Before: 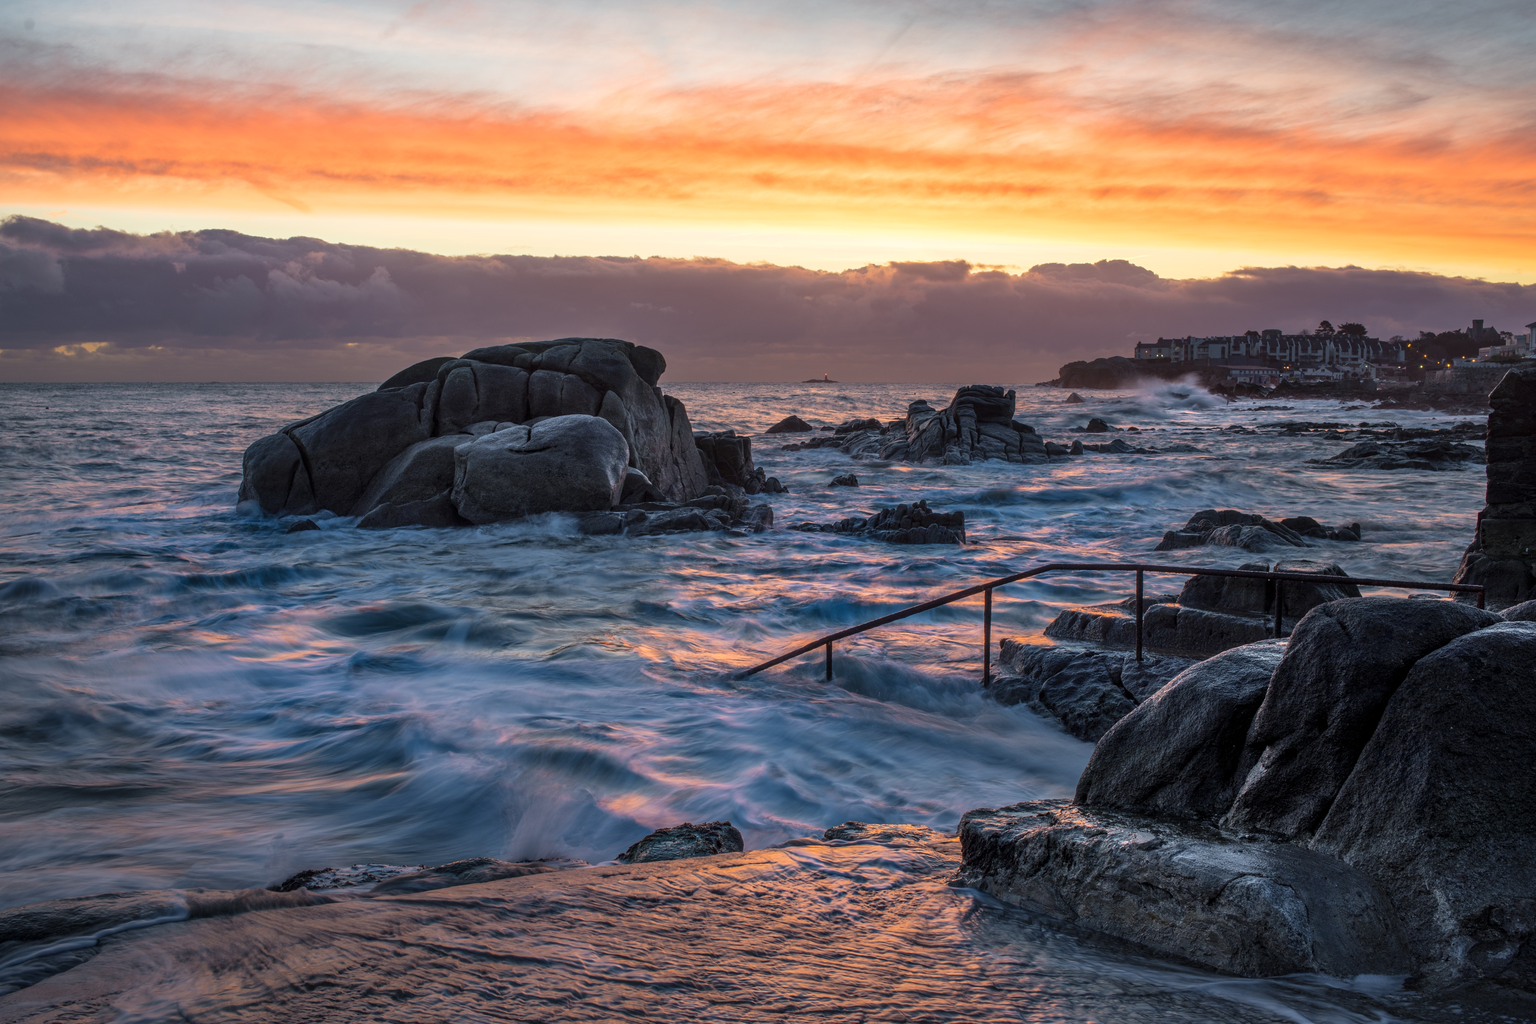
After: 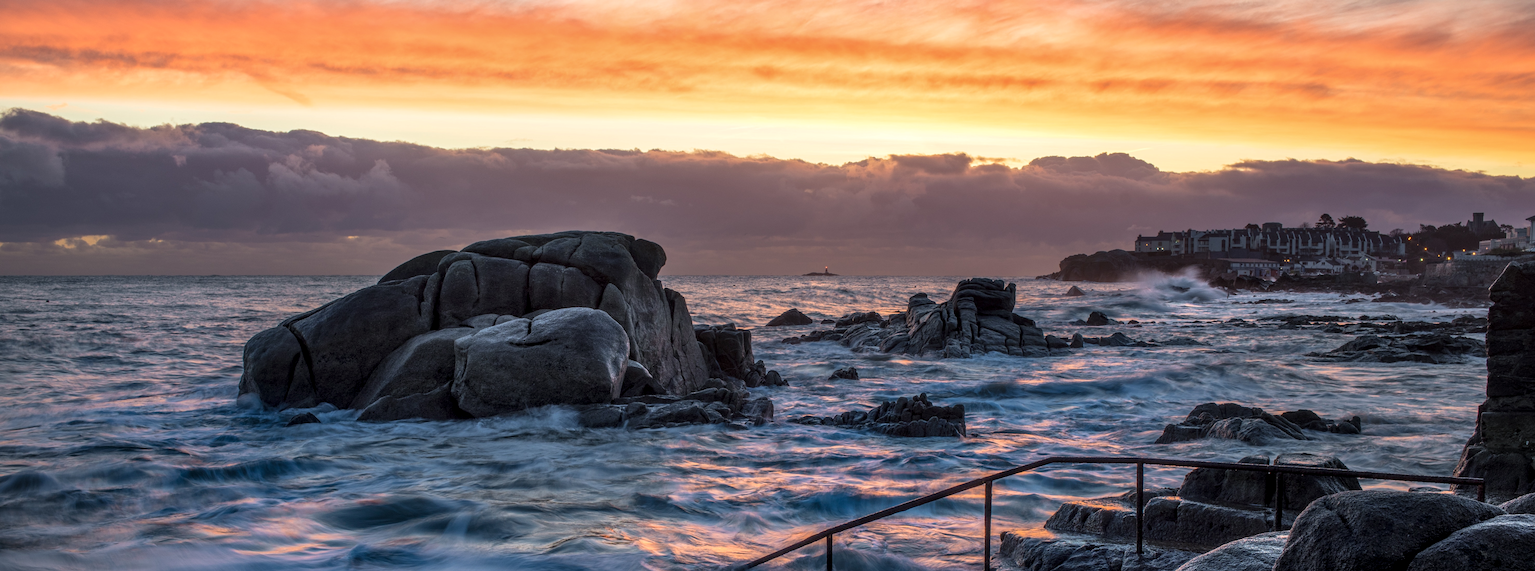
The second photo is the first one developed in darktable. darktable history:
local contrast: on, module defaults
crop and rotate: top 10.488%, bottom 33.682%
